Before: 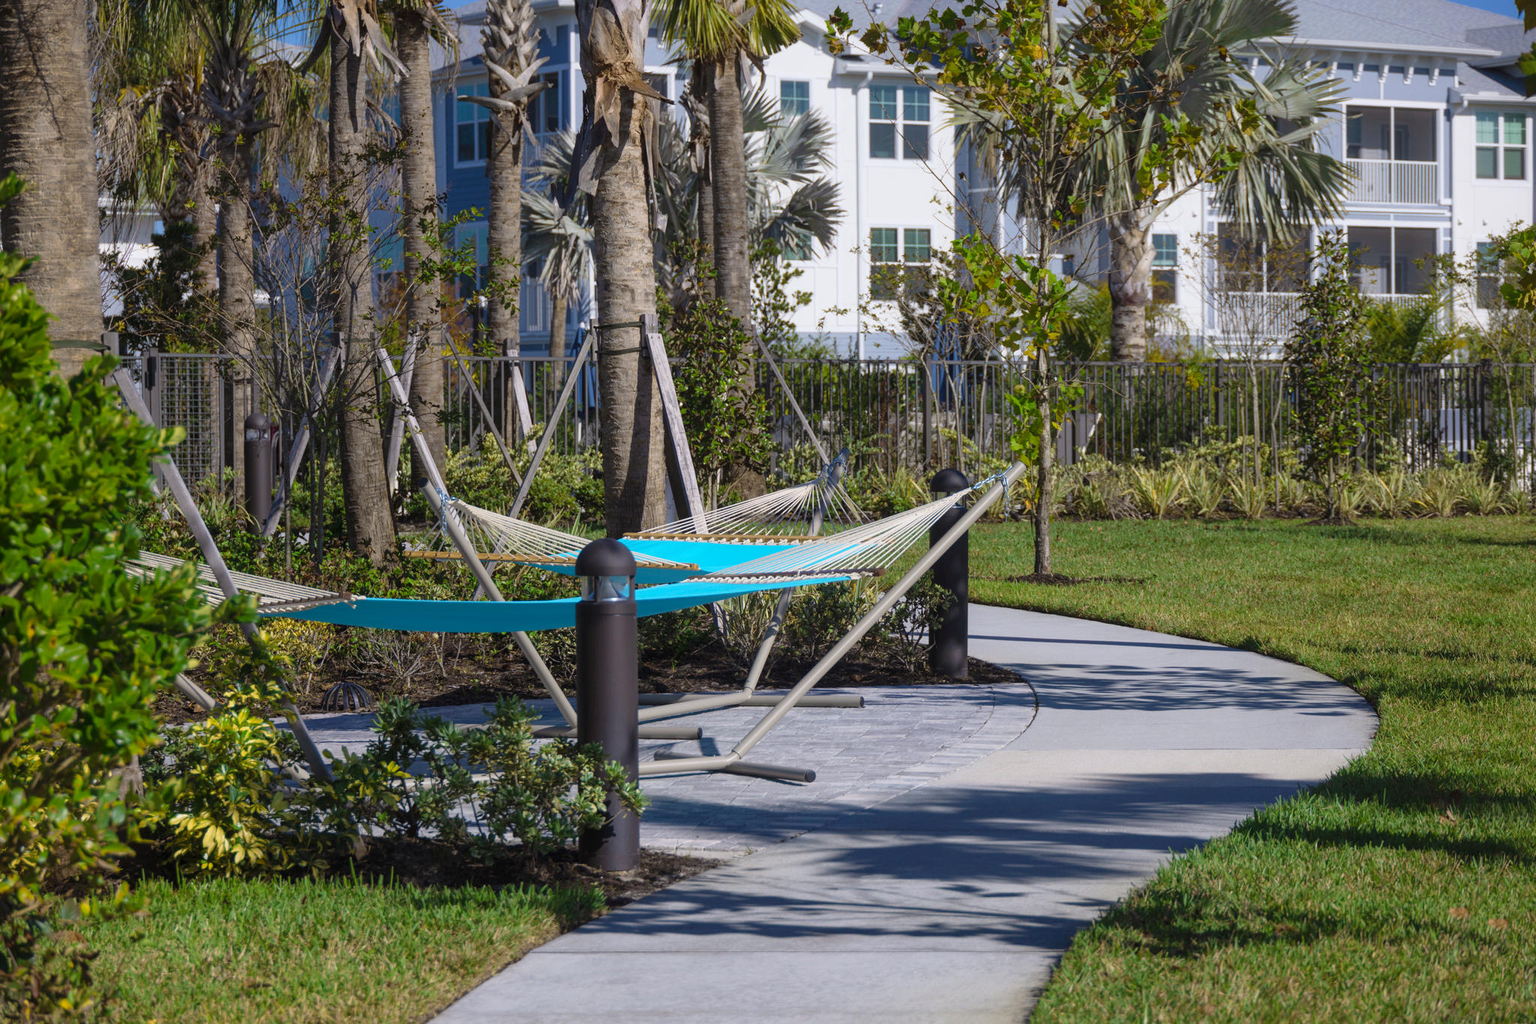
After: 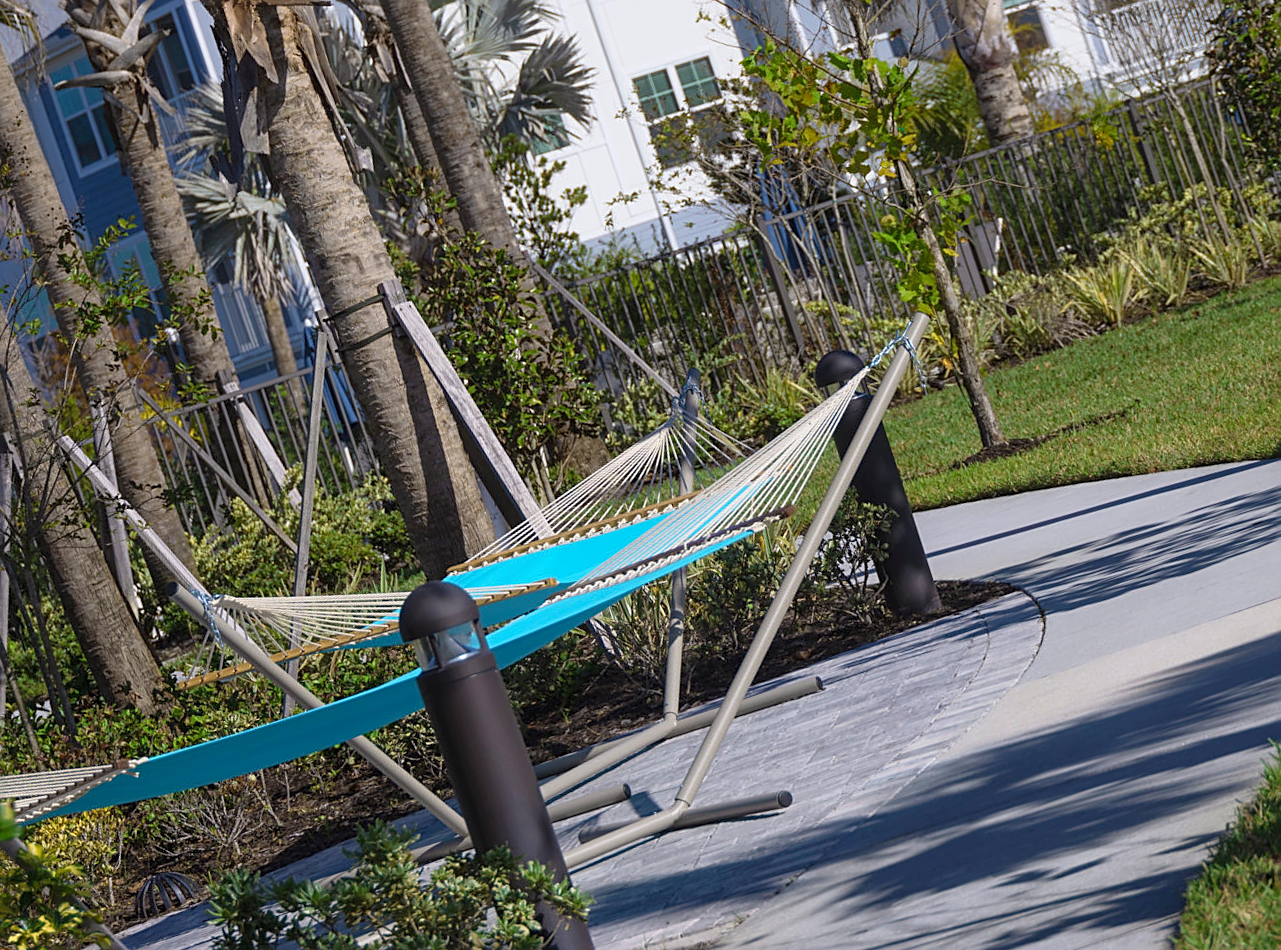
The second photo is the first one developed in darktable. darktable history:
sharpen: on, module defaults
crop and rotate: angle 18.28°, left 6.953%, right 4.206%, bottom 1.168%
